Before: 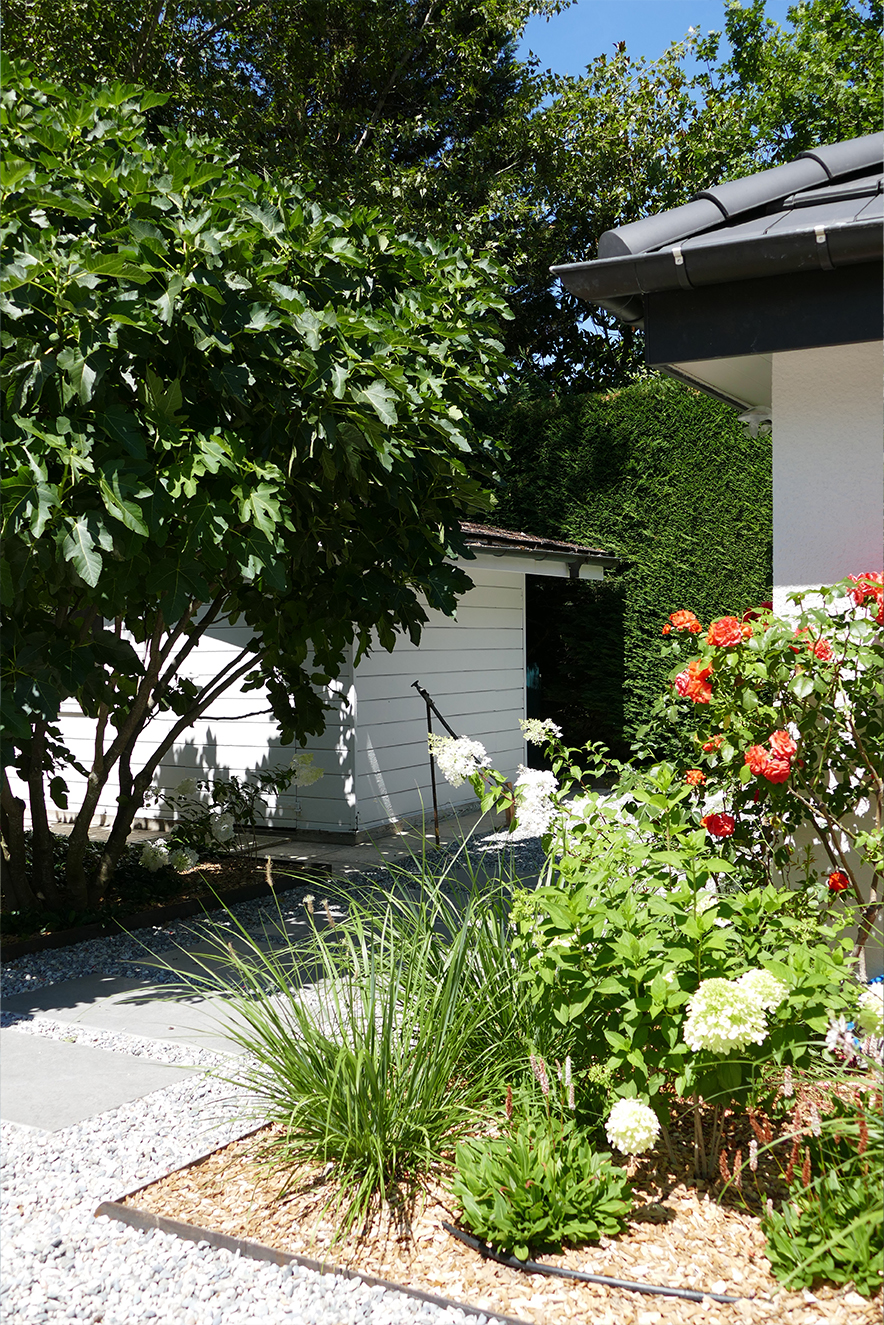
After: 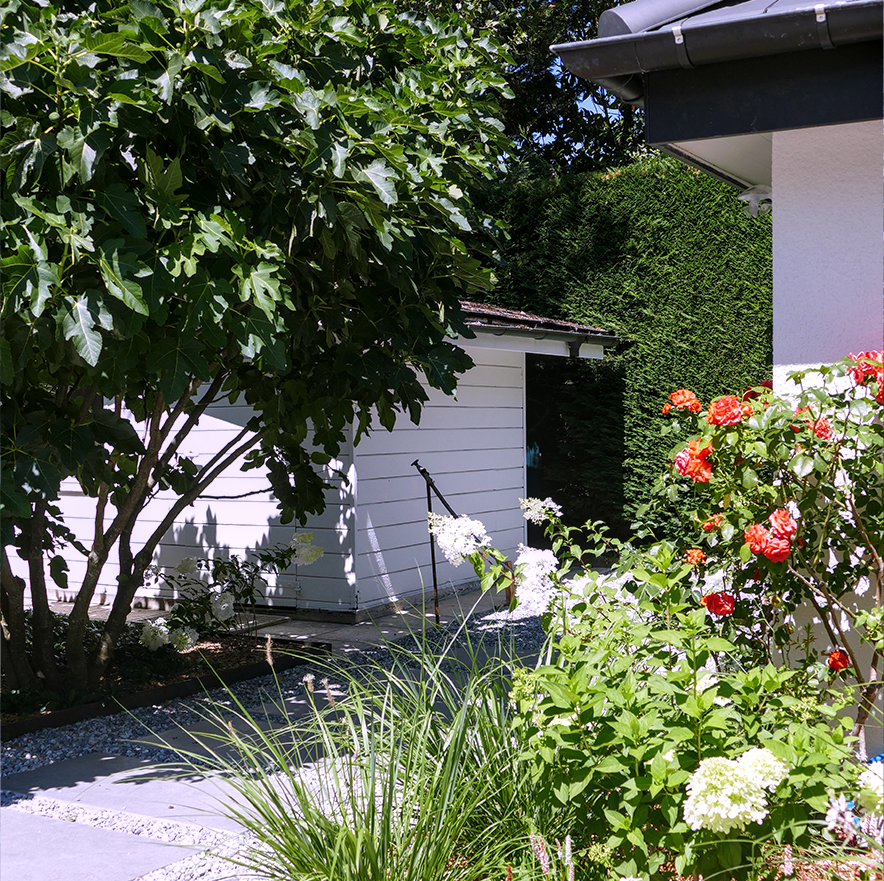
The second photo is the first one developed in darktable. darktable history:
white balance: red 1.042, blue 1.17
local contrast: on, module defaults
crop: top 16.727%, bottom 16.727%
